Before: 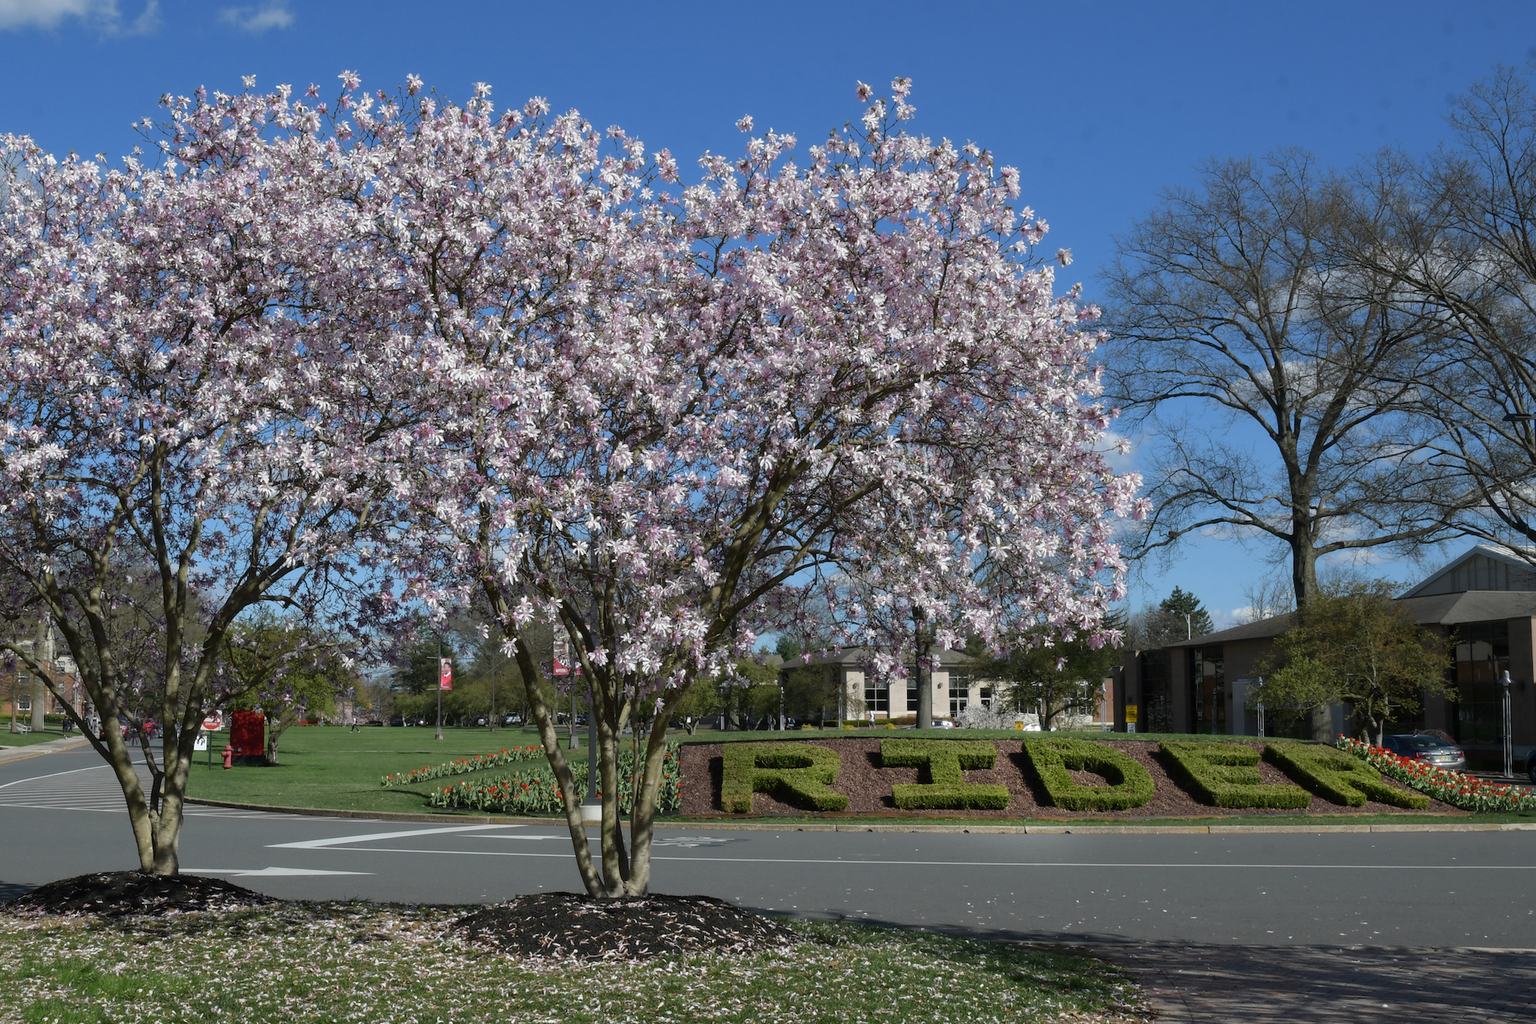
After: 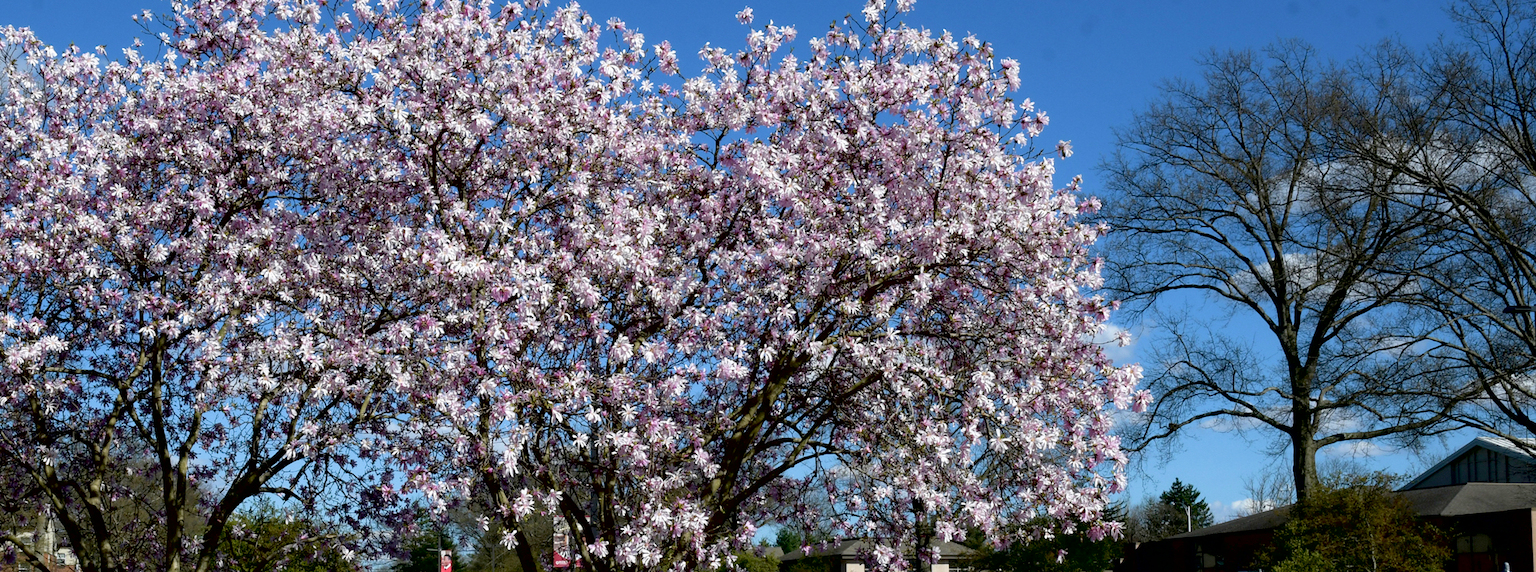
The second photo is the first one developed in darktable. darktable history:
crop and rotate: top 10.557%, bottom 33.532%
exposure: black level correction 0.023, exposure 0.186 EV, compensate highlight preservation false
tone equalizer: on, module defaults
vignetting: fall-off start 116.4%, fall-off radius 58.03%, brightness 0.283, saturation 0.002
velvia: on, module defaults
contrast brightness saturation: contrast 0.139
